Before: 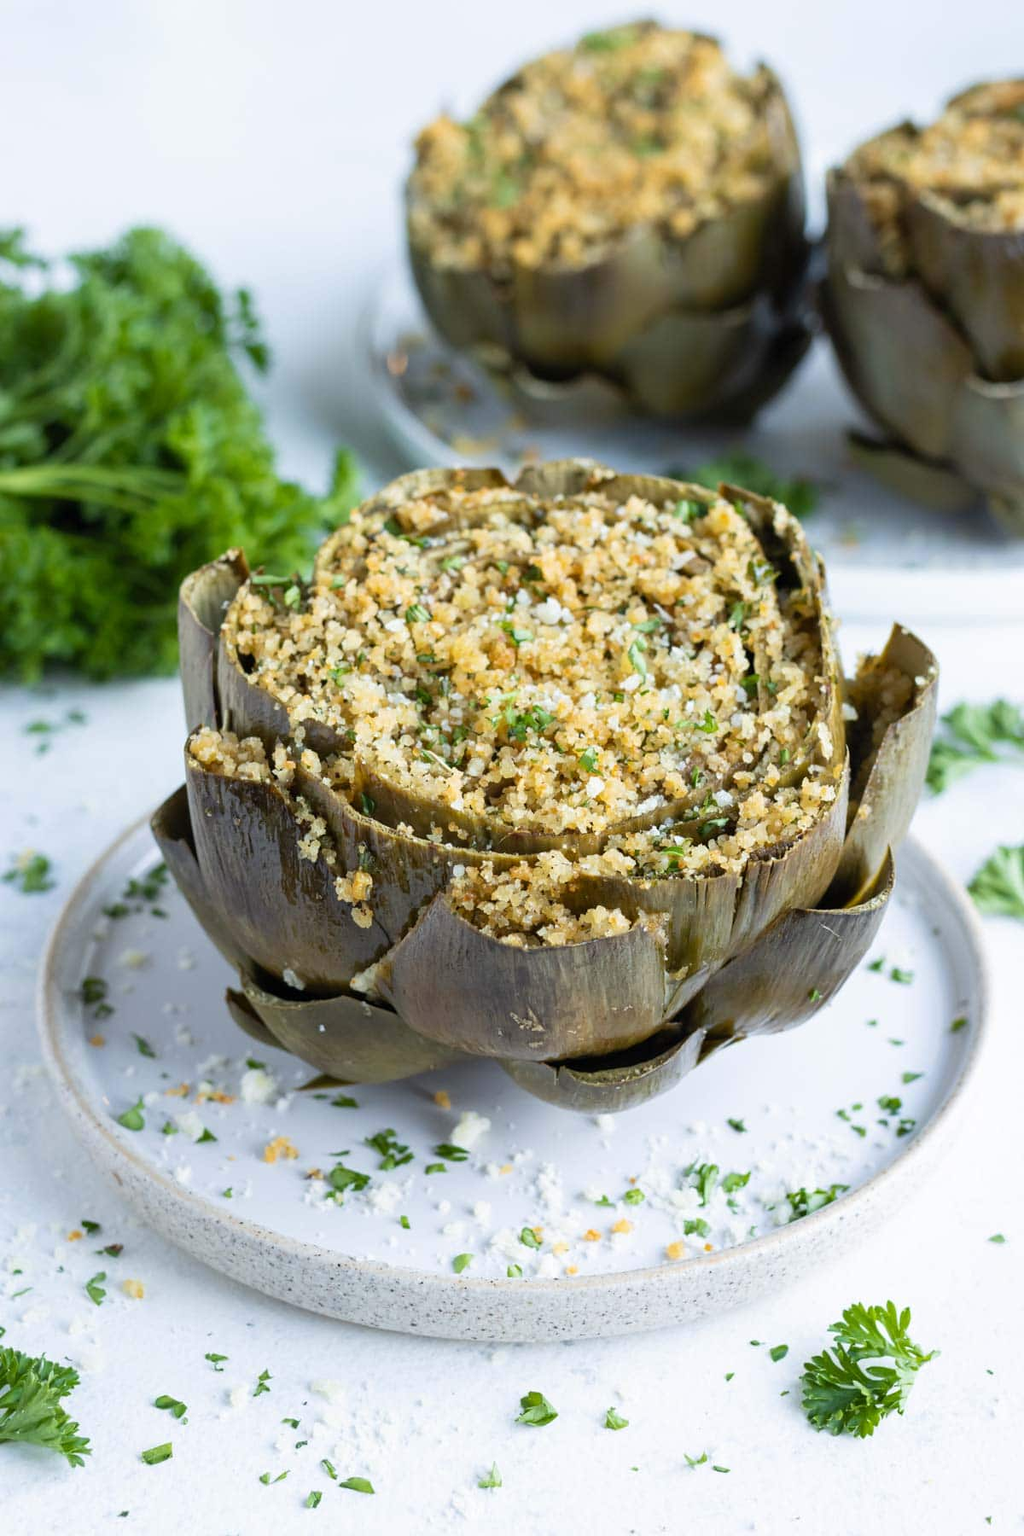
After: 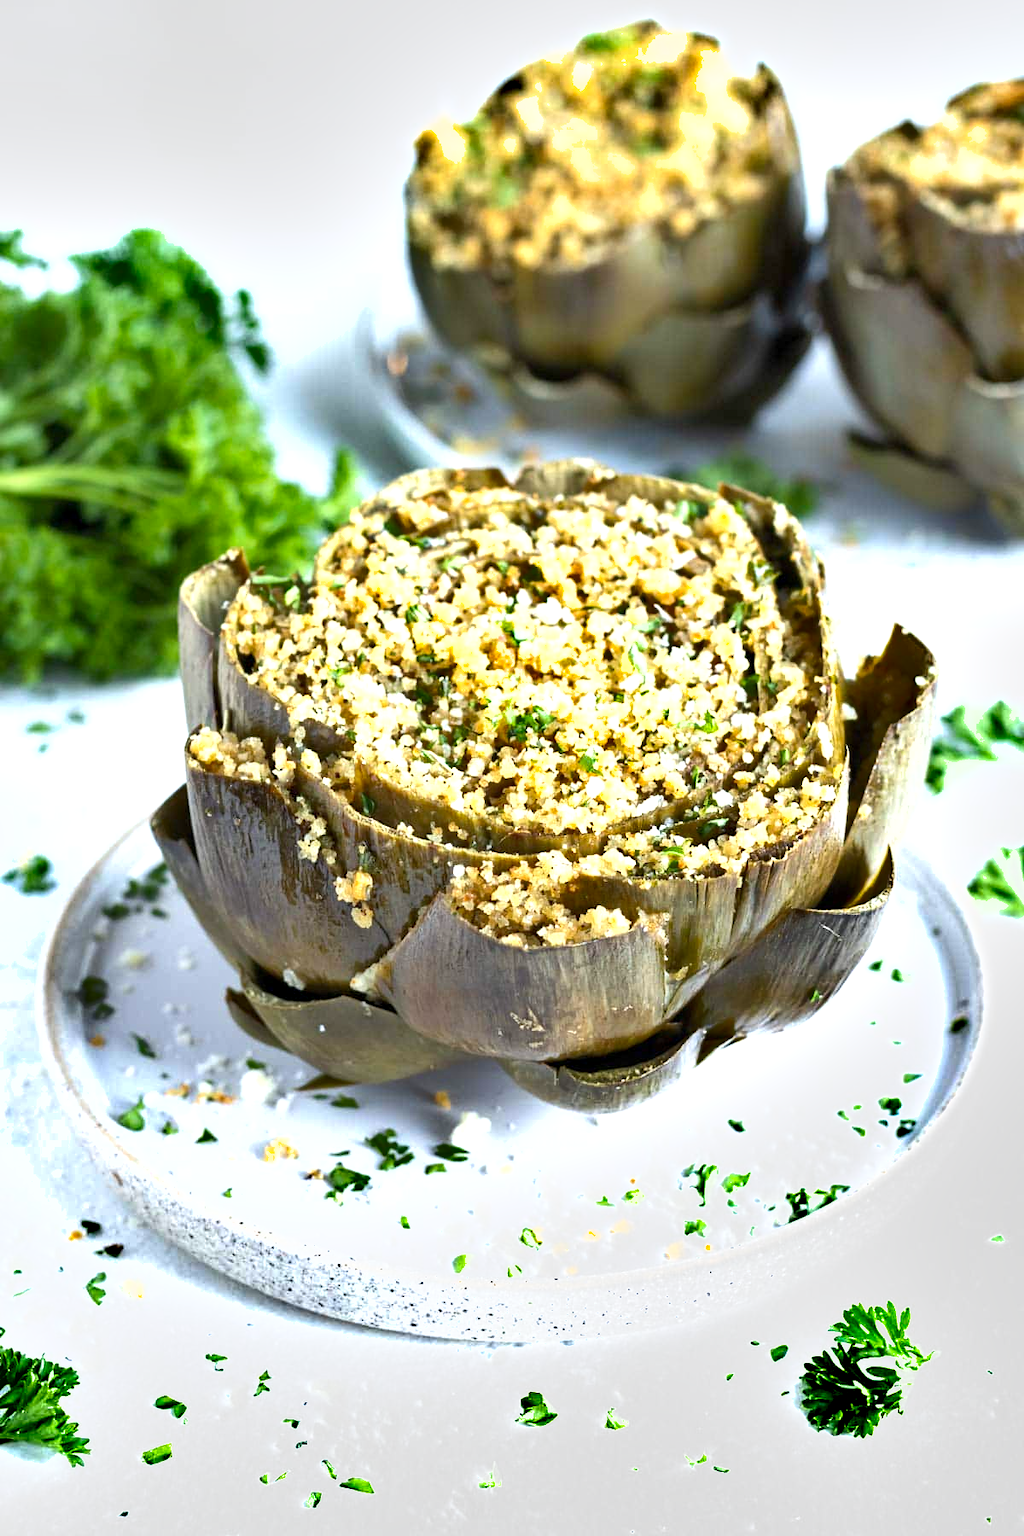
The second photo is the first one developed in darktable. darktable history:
shadows and highlights: shadows 43.6, white point adjustment -1.3, soften with gaussian
exposure: black level correction 0.002, exposure 1 EV, compensate highlight preservation false
